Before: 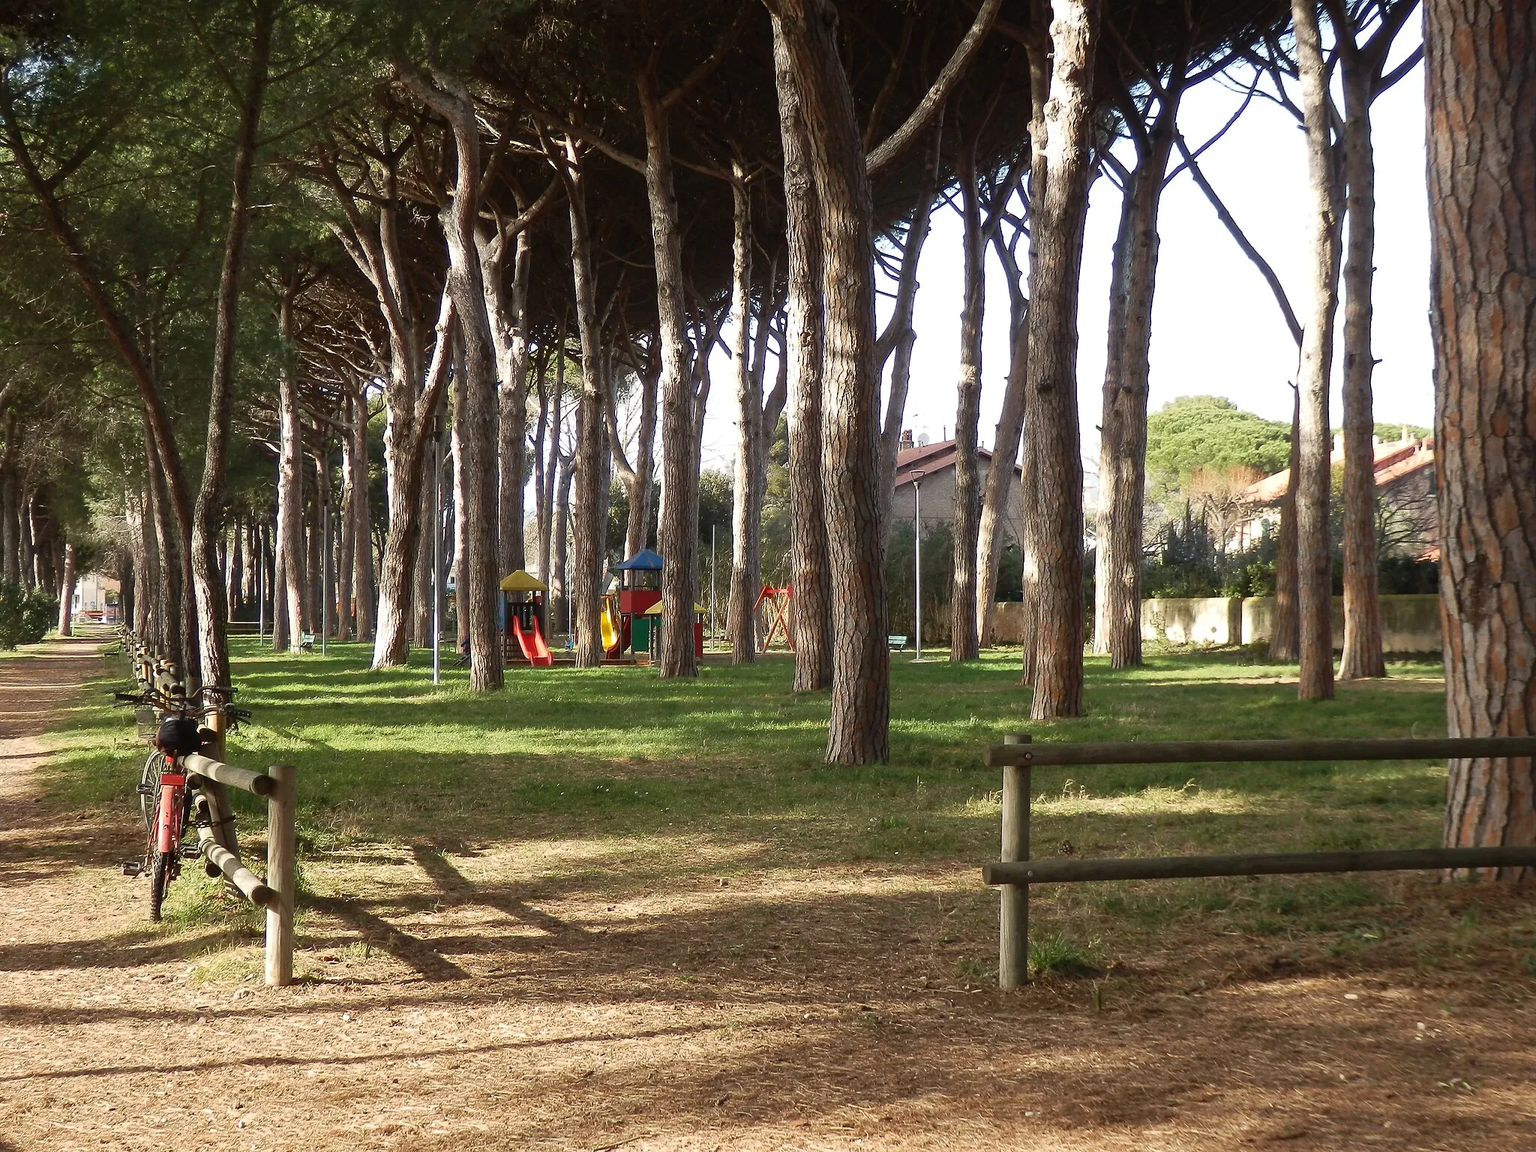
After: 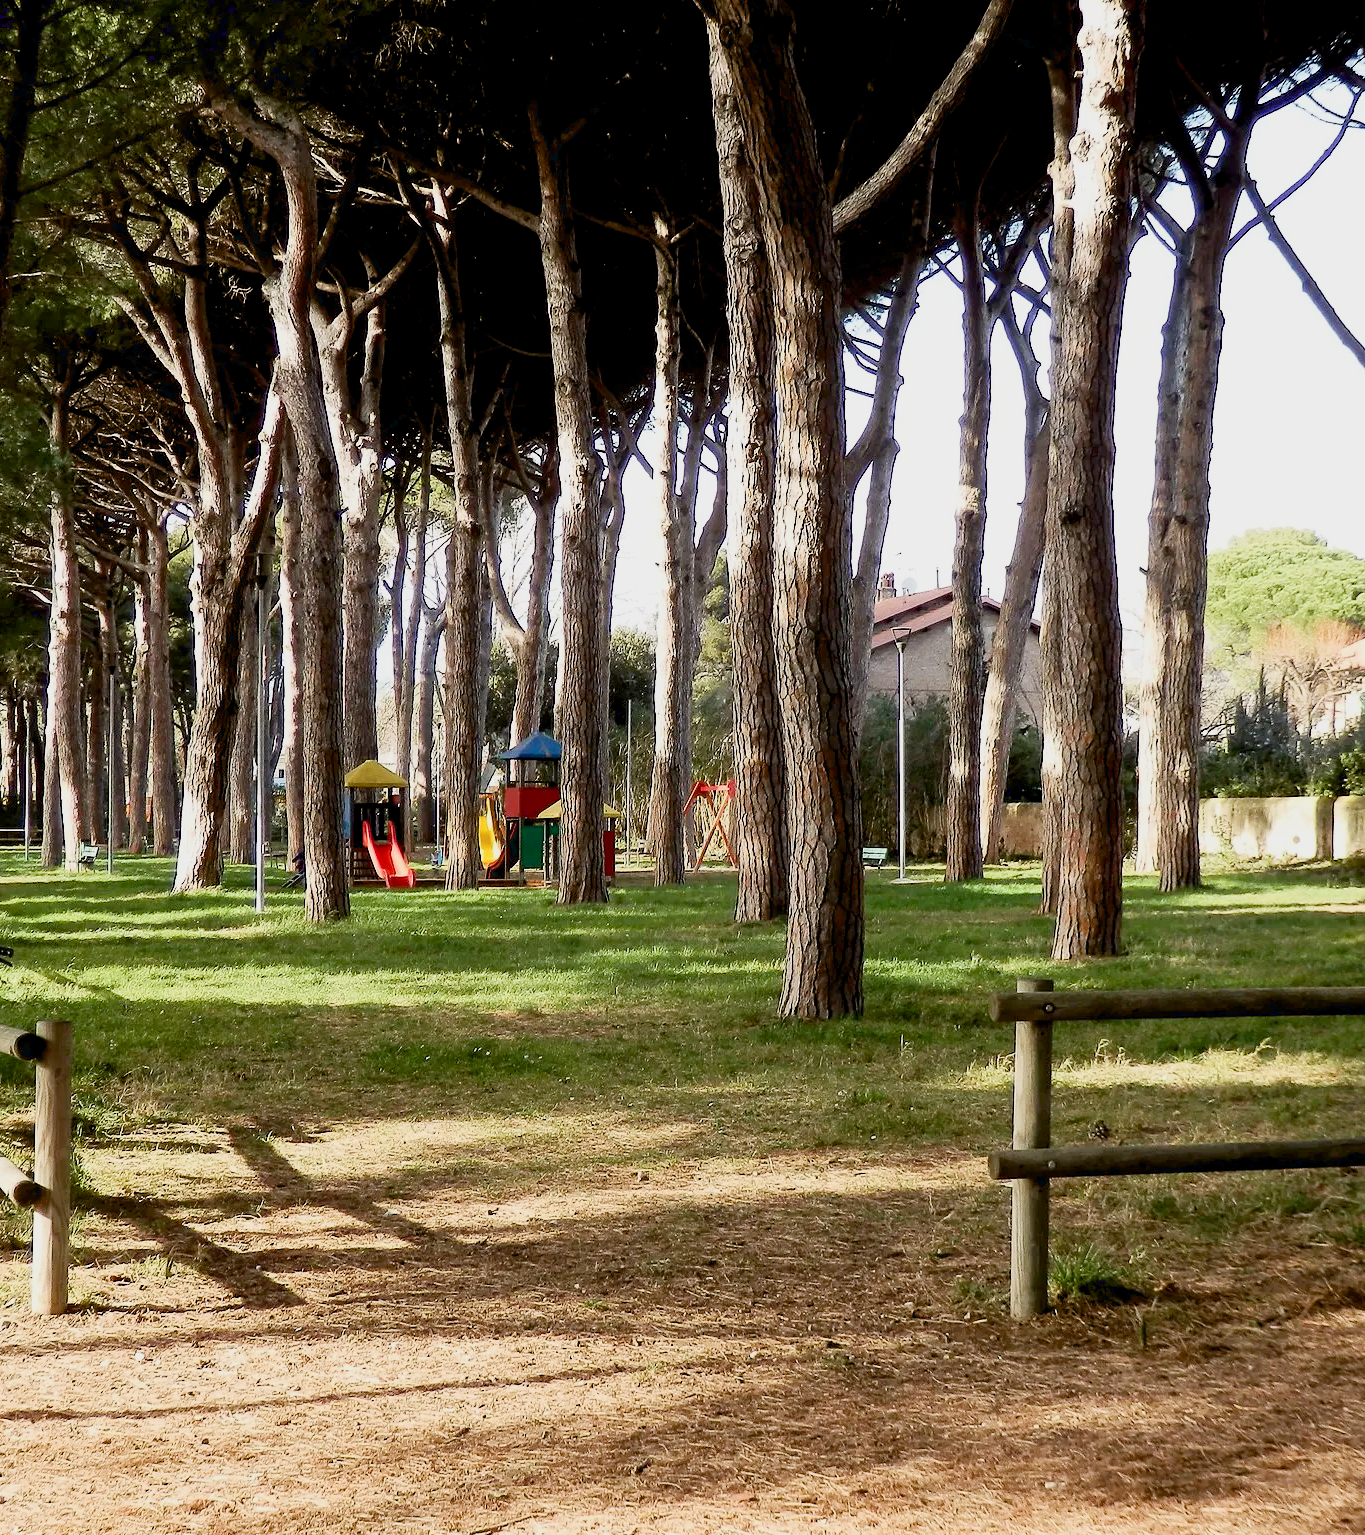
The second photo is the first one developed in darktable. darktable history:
filmic rgb: black relative exposure -16 EV, white relative exposure 6.12 EV, hardness 5.22
exposure: black level correction 0.012, exposure 0.7 EV, compensate exposure bias true, compensate highlight preservation false
crop and rotate: left 15.754%, right 17.579%
contrast brightness saturation: contrast 0.14
